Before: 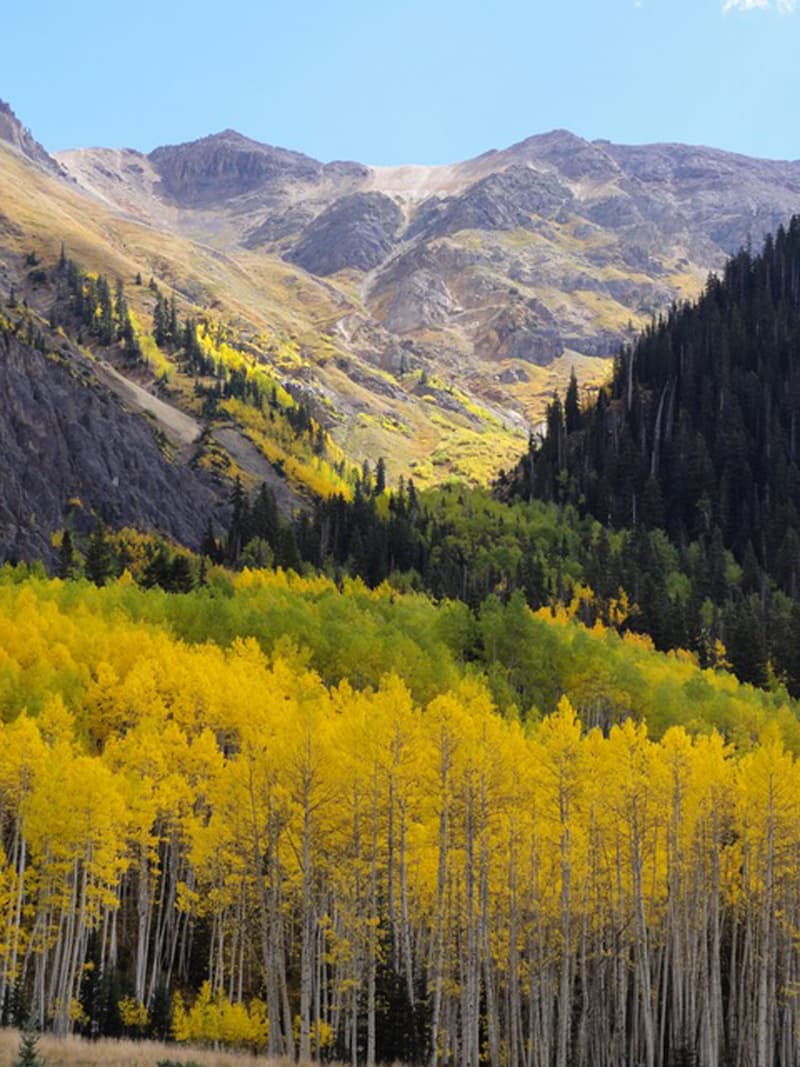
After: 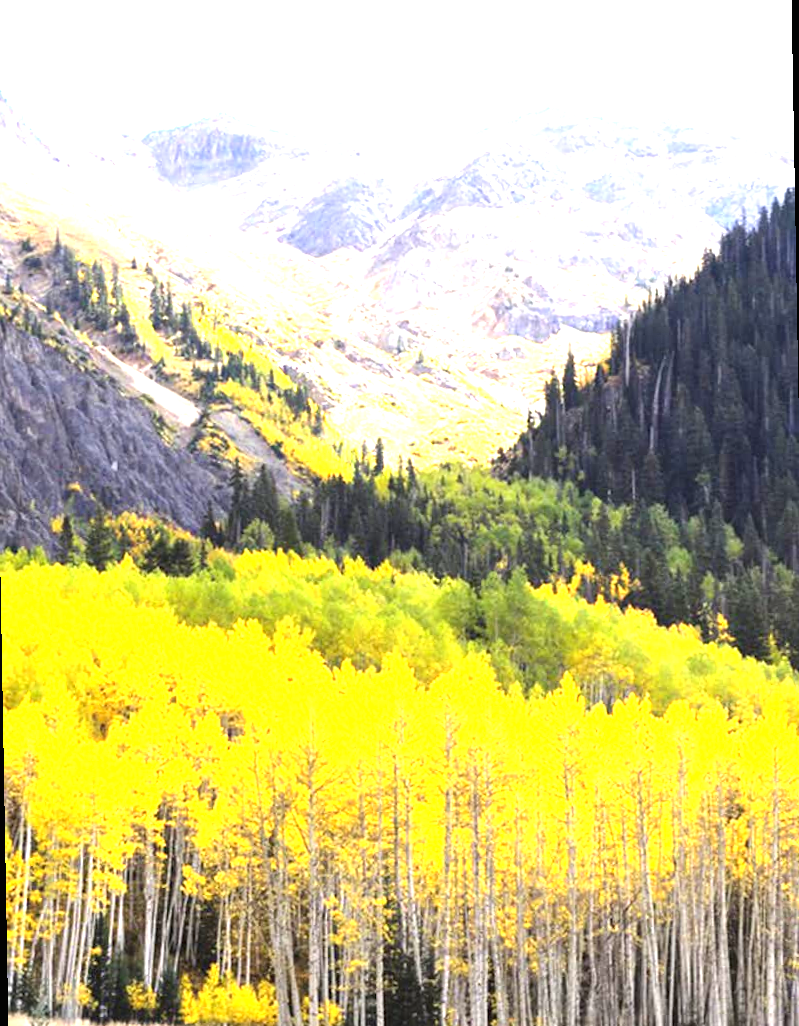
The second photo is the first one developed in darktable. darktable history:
exposure: black level correction 0, exposure 2.088 EV, compensate exposure bias true, compensate highlight preservation false
rotate and perspective: rotation -1°, crop left 0.011, crop right 0.989, crop top 0.025, crop bottom 0.975
